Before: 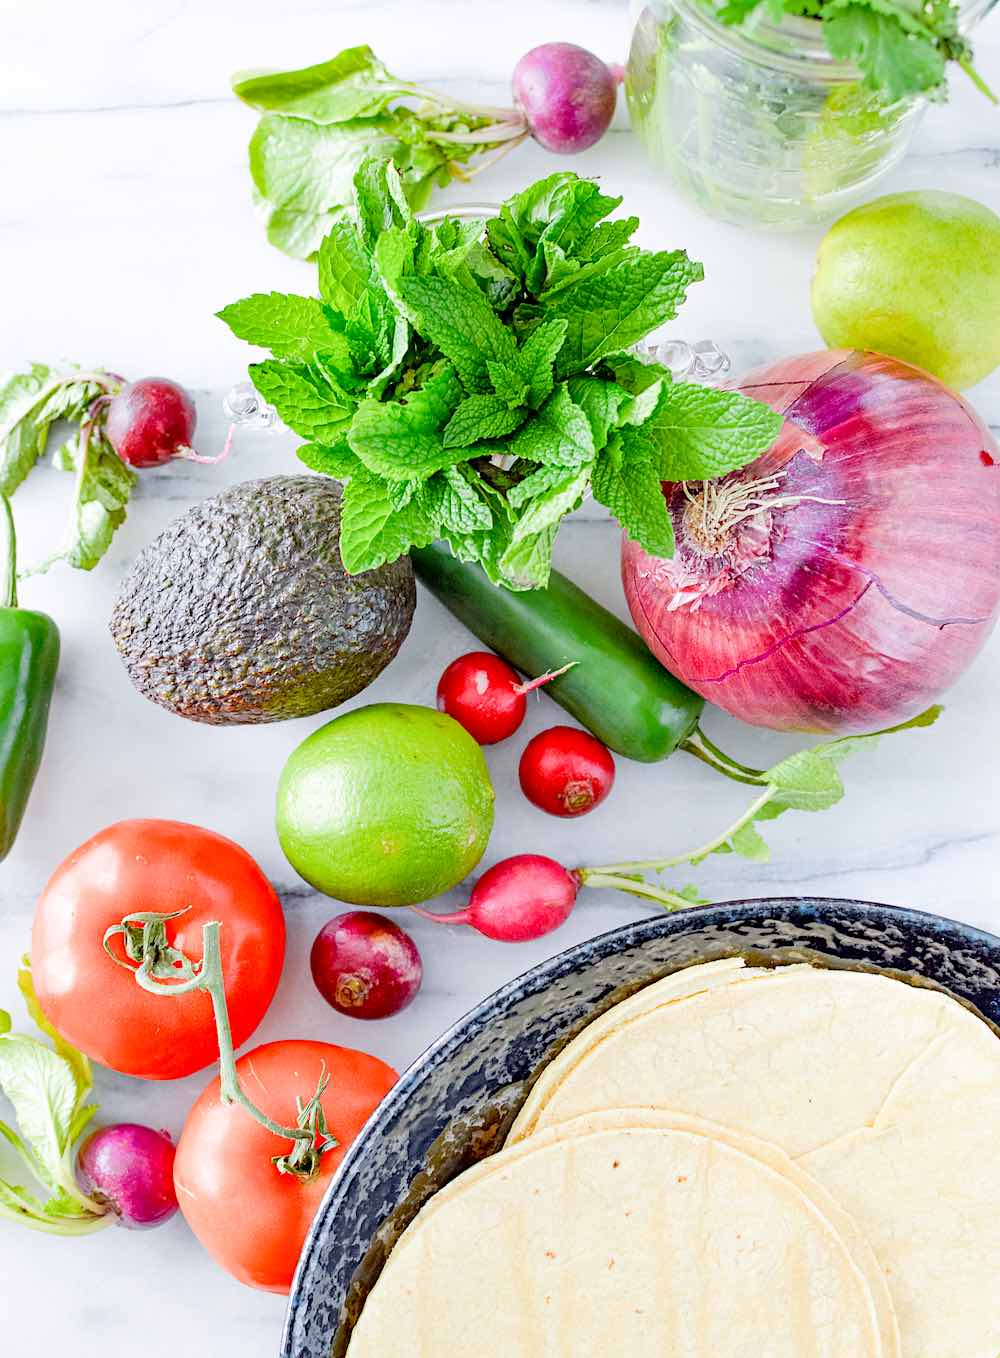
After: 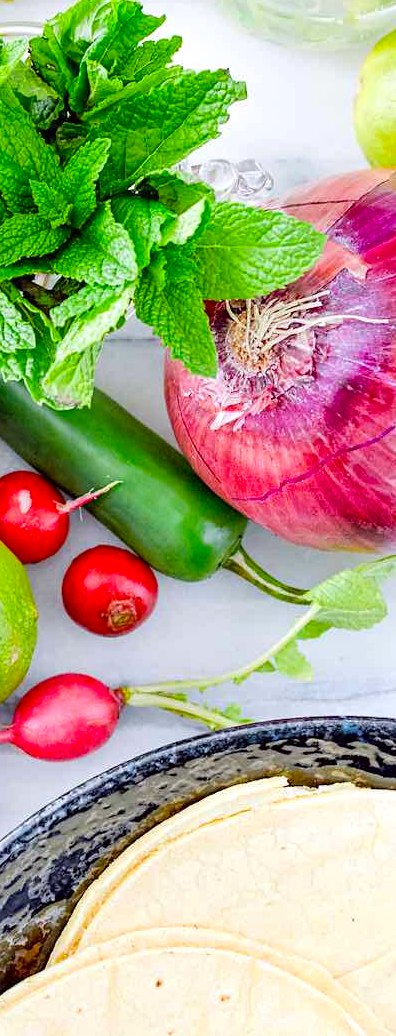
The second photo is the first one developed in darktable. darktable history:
crop: left 45.721%, top 13.393%, right 14.118%, bottom 10.01%
color balance: lift [1, 1, 0.999, 1.001], gamma [1, 1.003, 1.005, 0.995], gain [1, 0.992, 0.988, 1.012], contrast 5%, output saturation 110%
